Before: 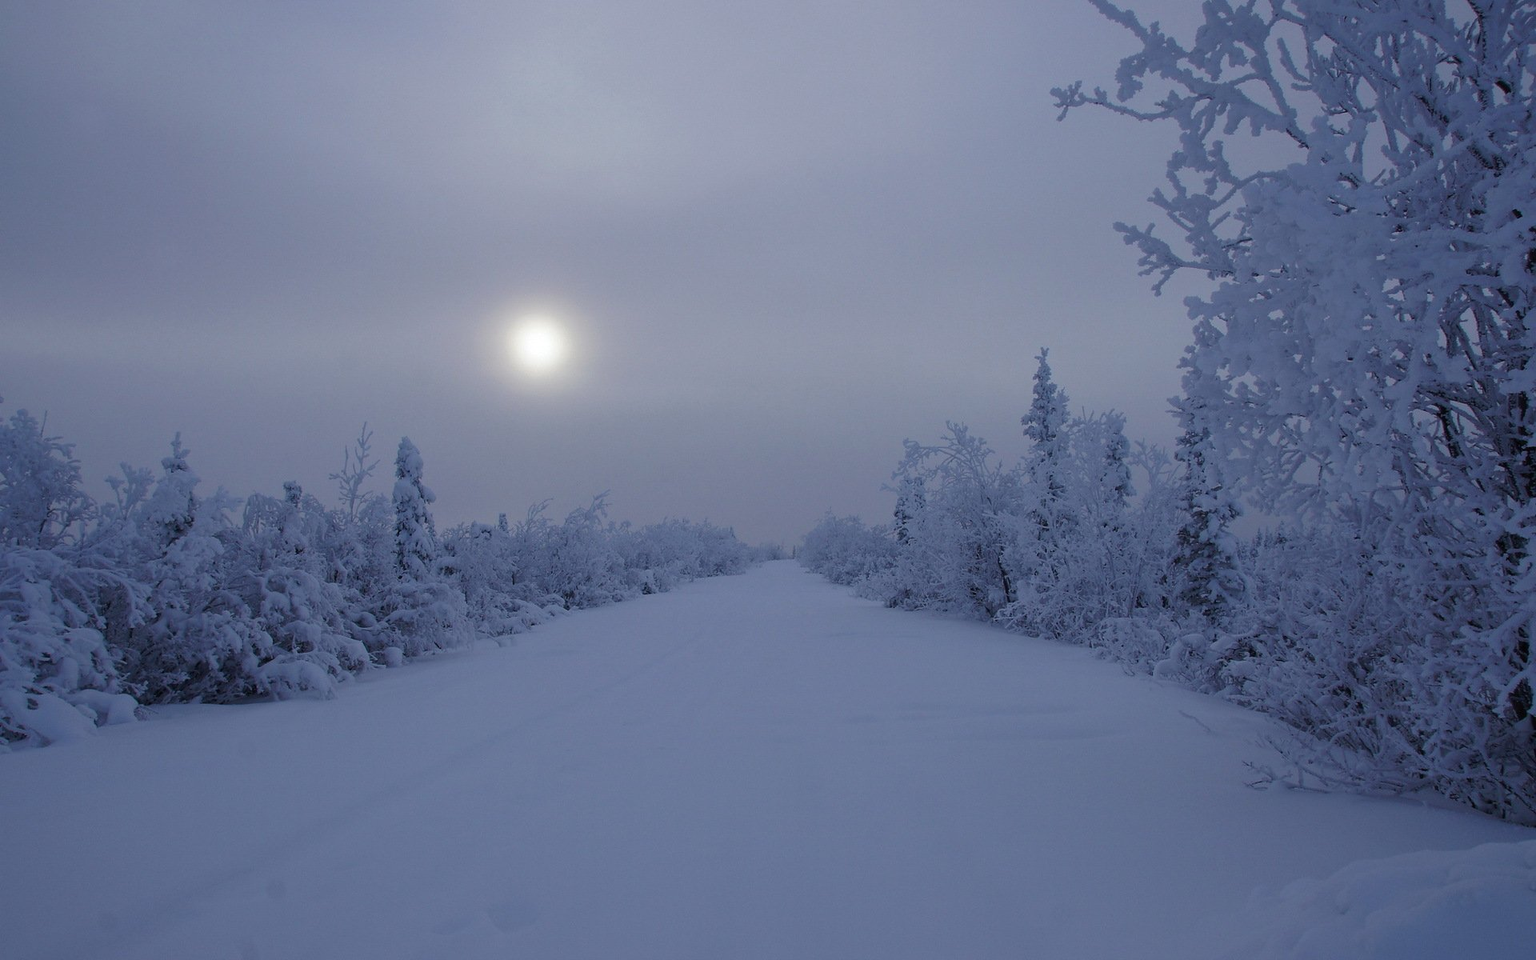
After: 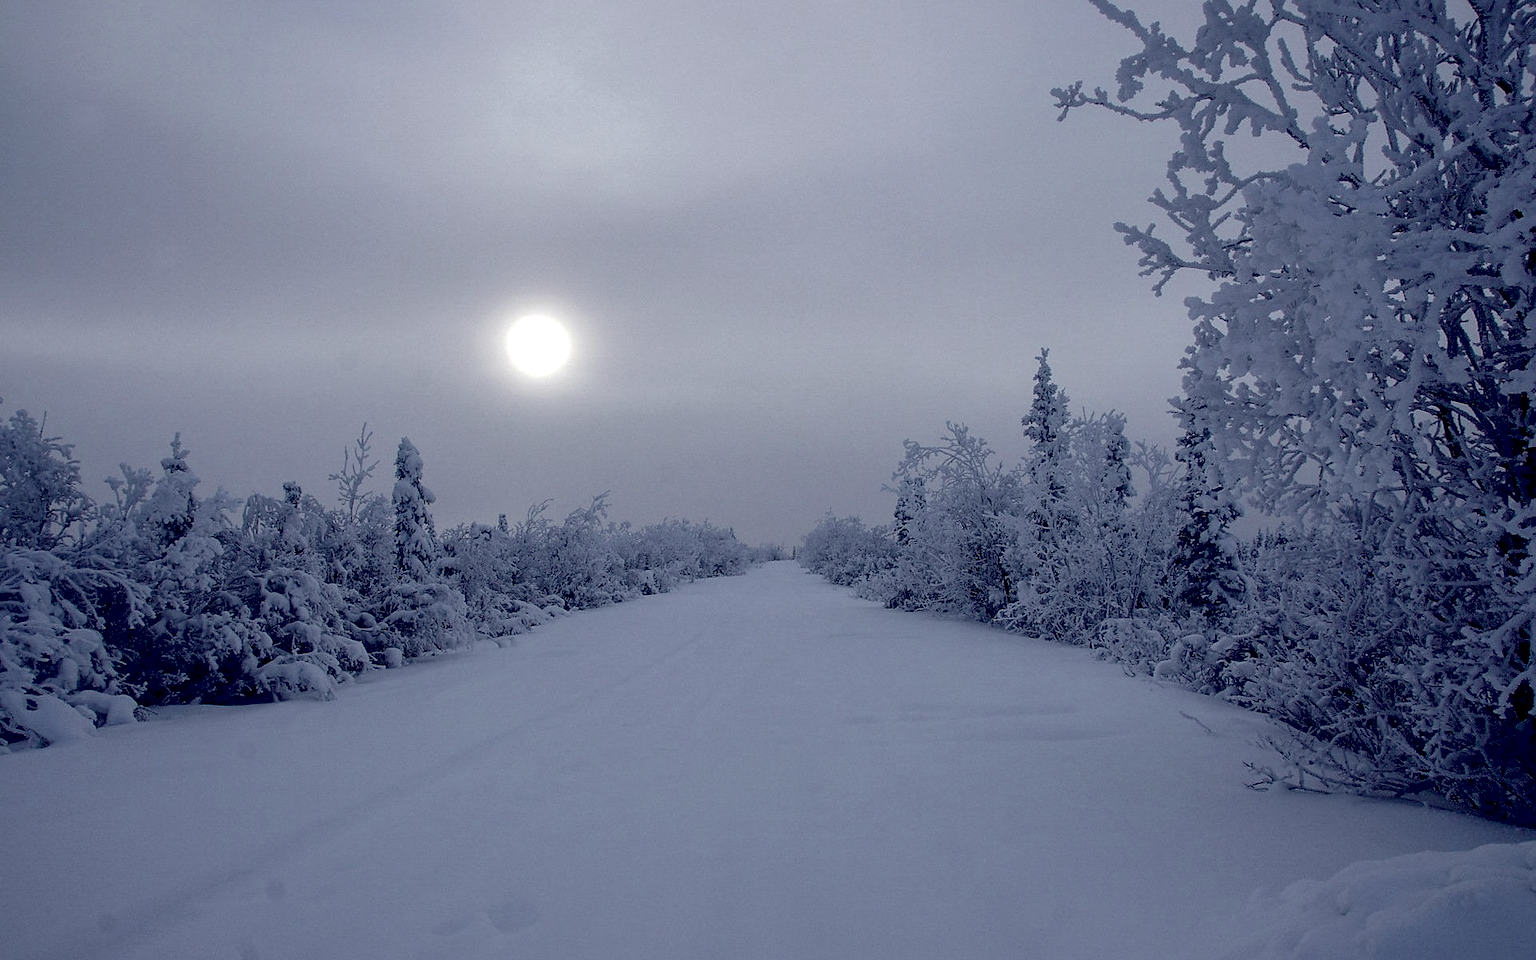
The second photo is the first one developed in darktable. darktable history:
exposure: black level correction 0.039, exposure 0.498 EV, compensate exposure bias true, compensate highlight preservation false
tone equalizer: mask exposure compensation -0.501 EV
crop and rotate: left 0.077%, bottom 0.01%
sharpen: radius 1.864, amount 0.41, threshold 1.216
local contrast: detail 130%
shadows and highlights: shadows 9.33, white point adjustment 1.05, highlights -40.07
contrast brightness saturation: contrast -0.061, saturation -0.409
